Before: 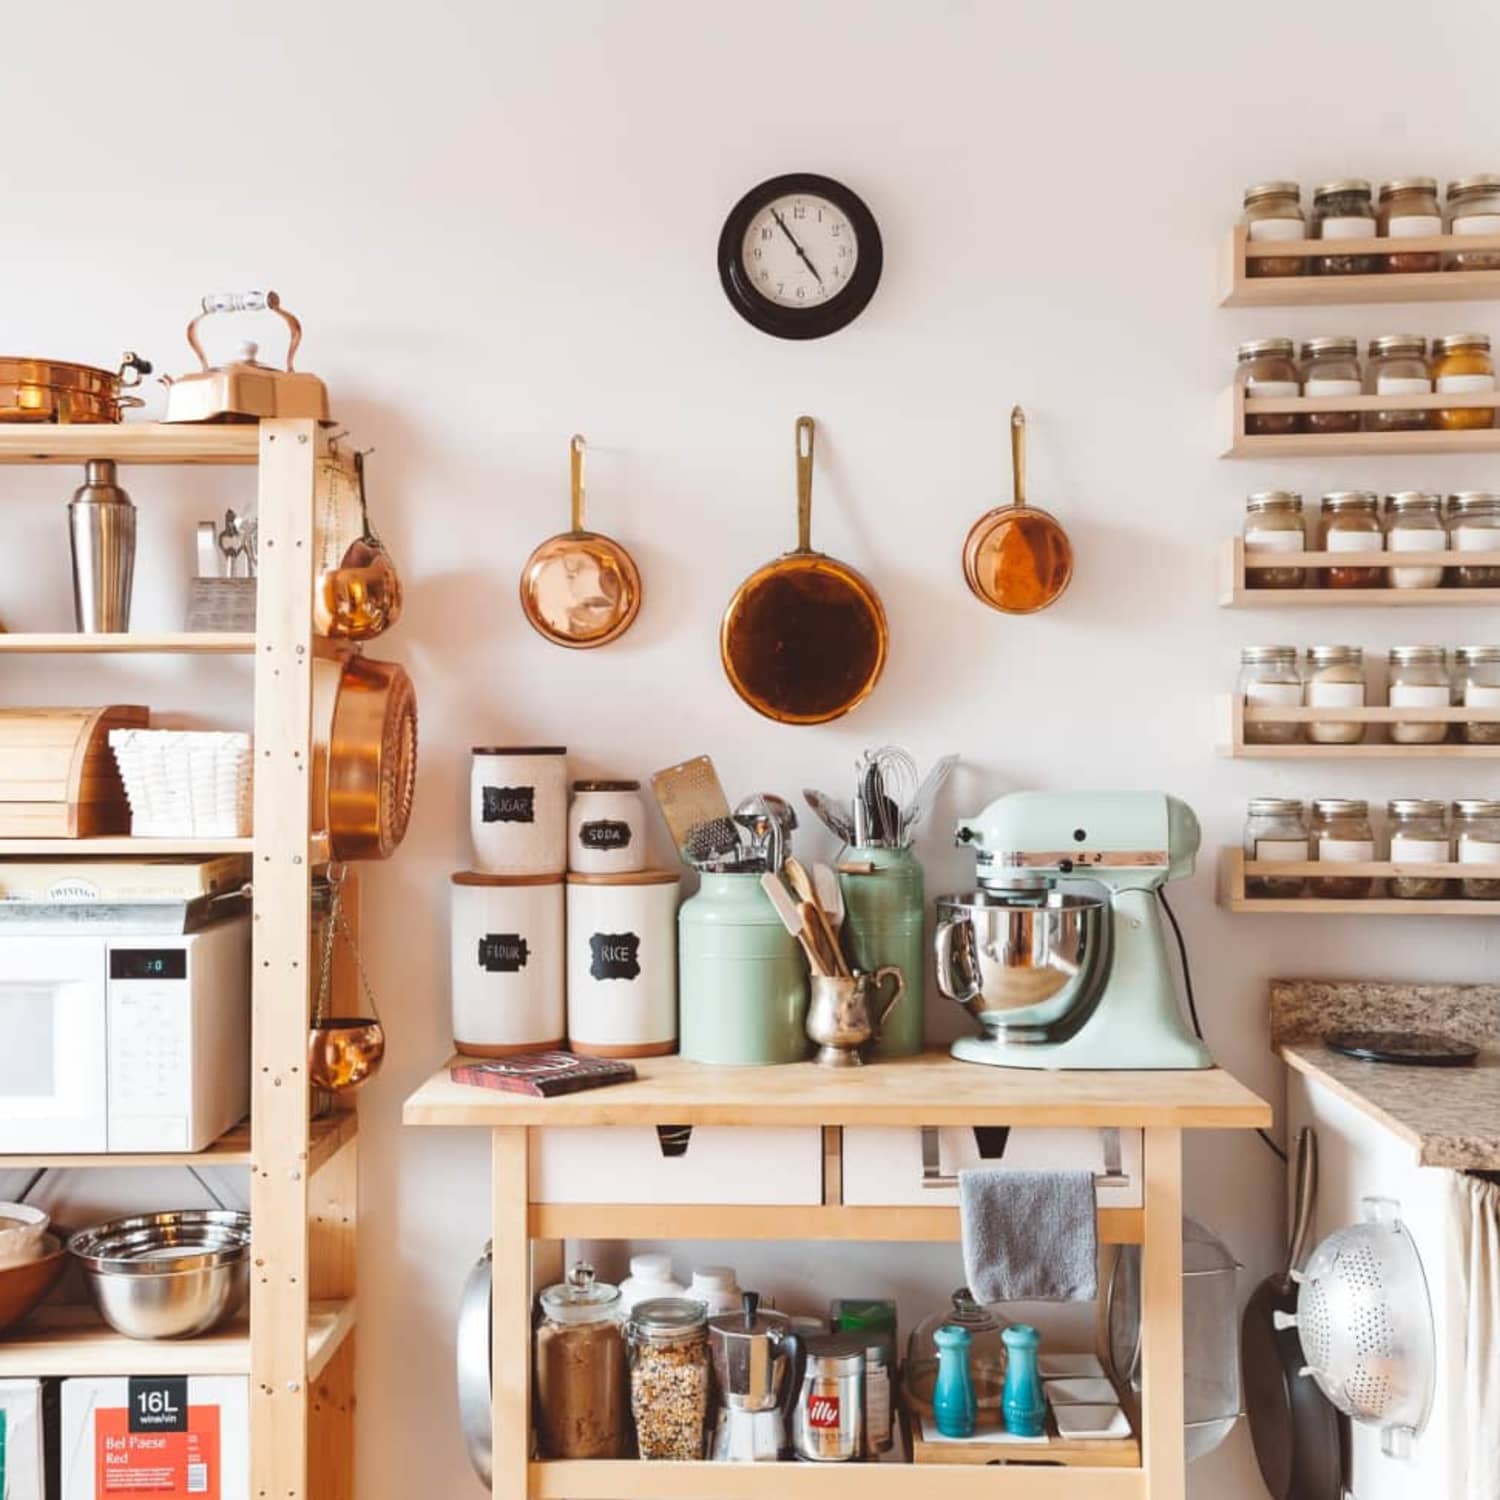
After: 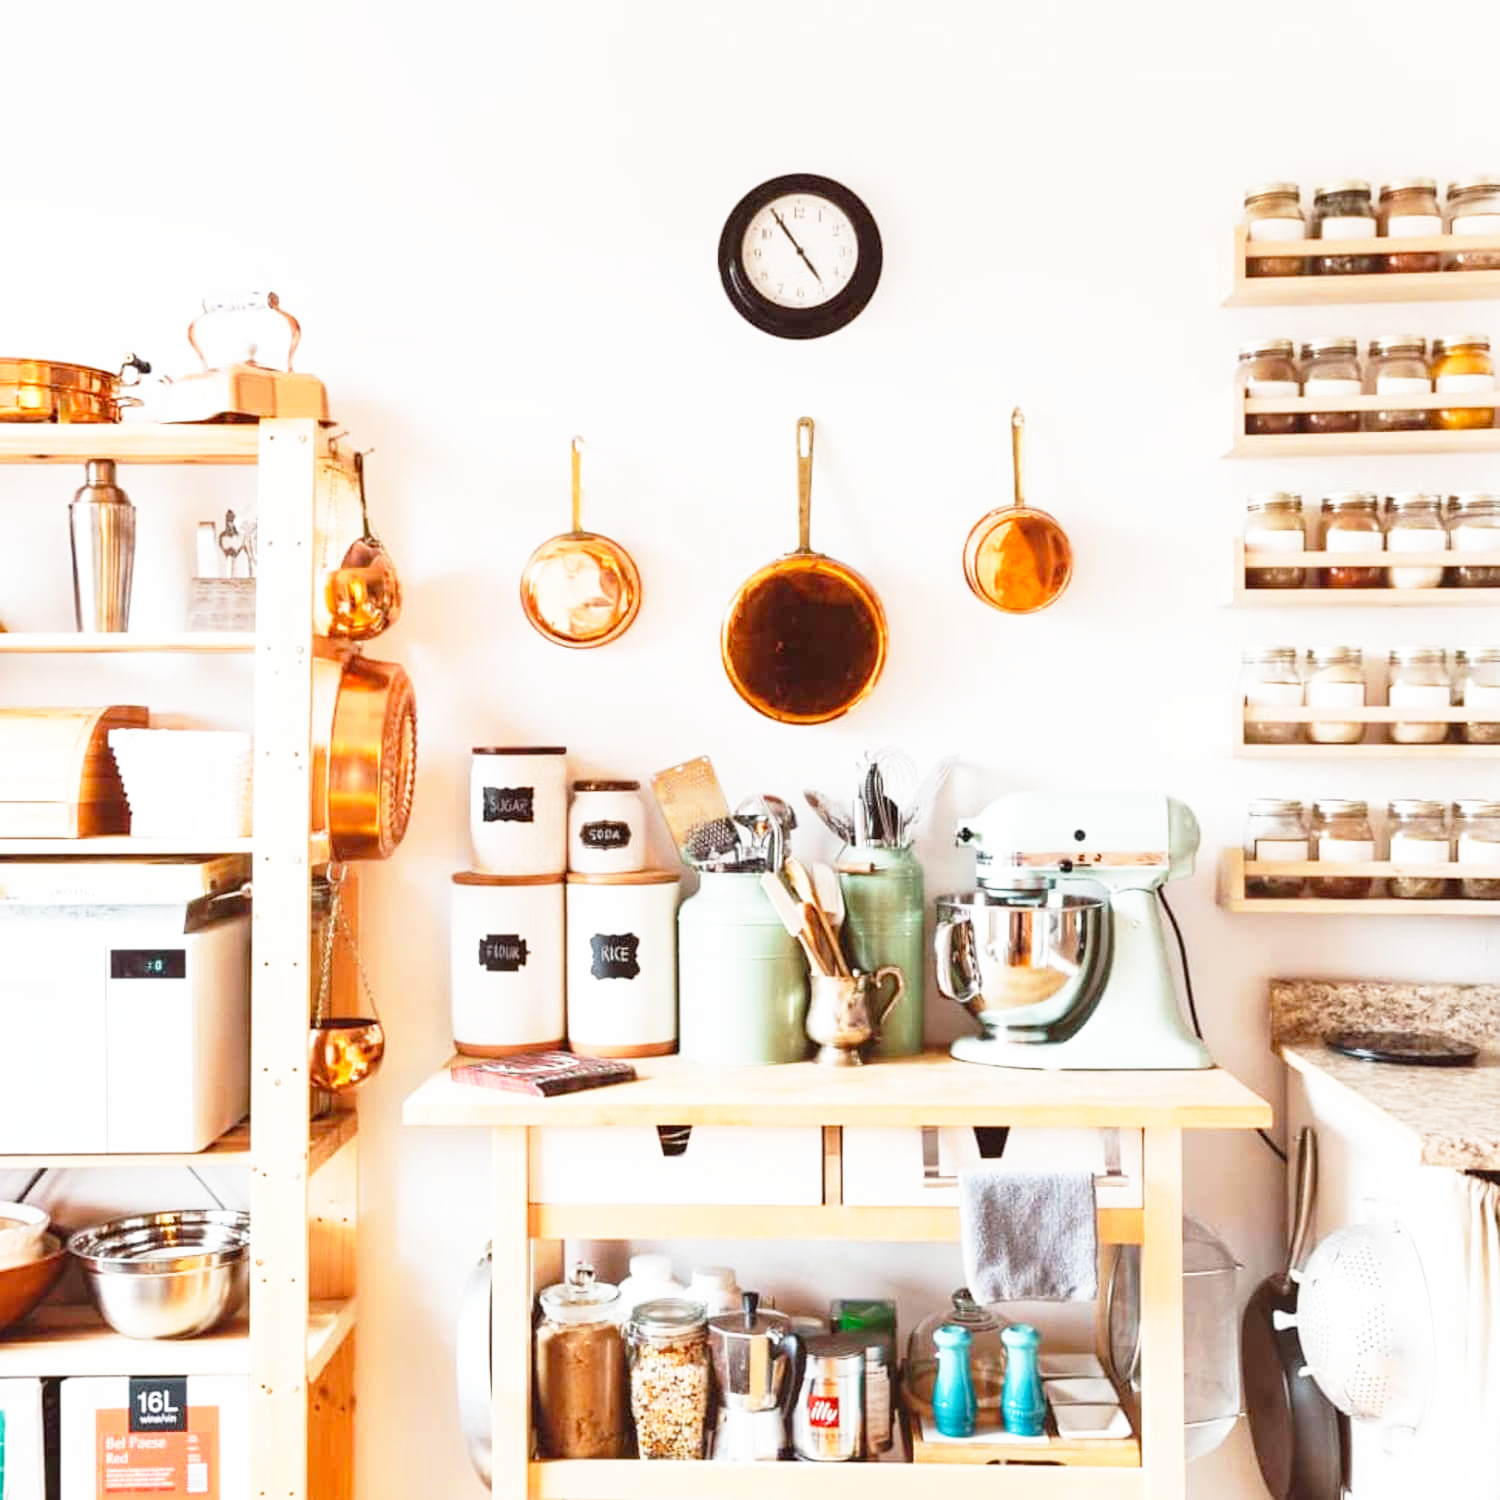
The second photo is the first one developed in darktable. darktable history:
base curve: curves: ch0 [(0, 0) (0.012, 0.01) (0.073, 0.168) (0.31, 0.711) (0.645, 0.957) (1, 1)], preserve colors none
